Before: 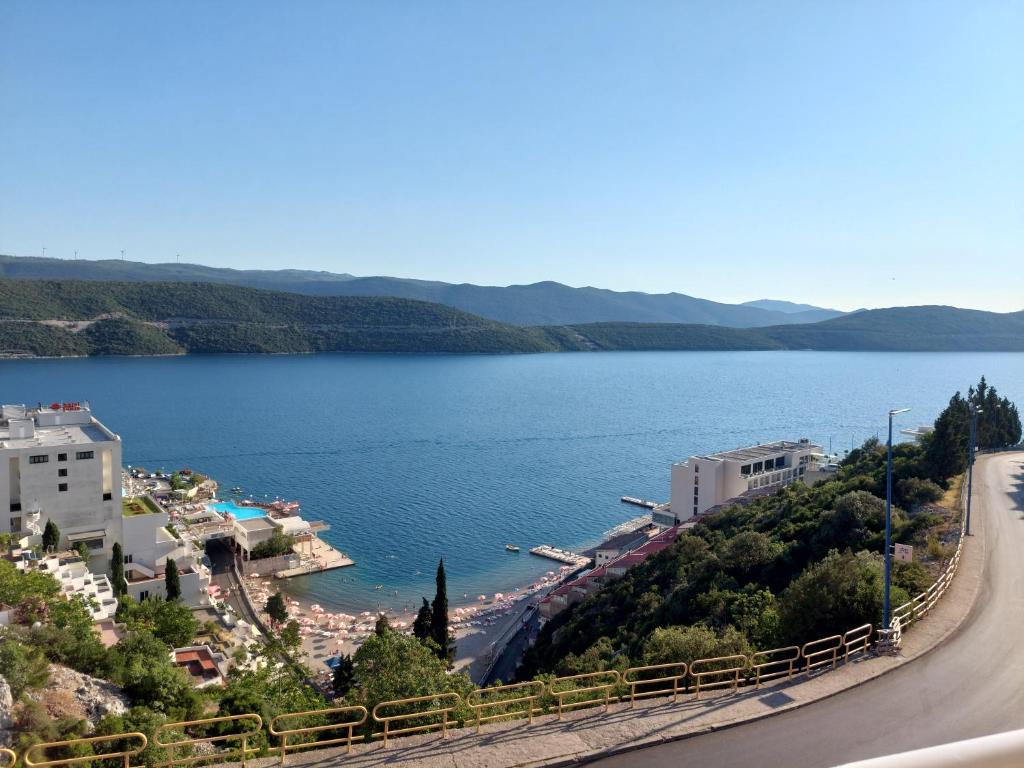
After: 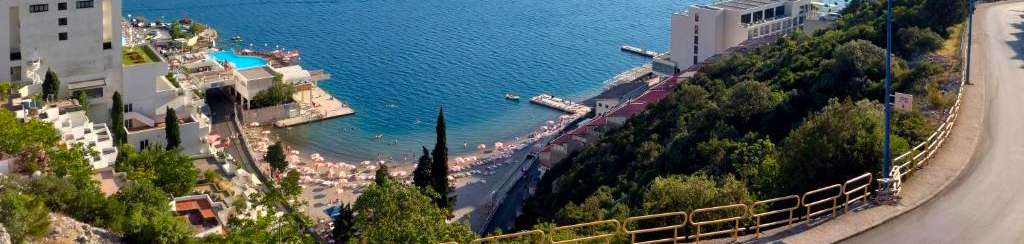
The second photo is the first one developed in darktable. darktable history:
crop and rotate: top 58.739%, bottom 9.481%
color balance rgb: perceptual saturation grading › global saturation 30.175%
